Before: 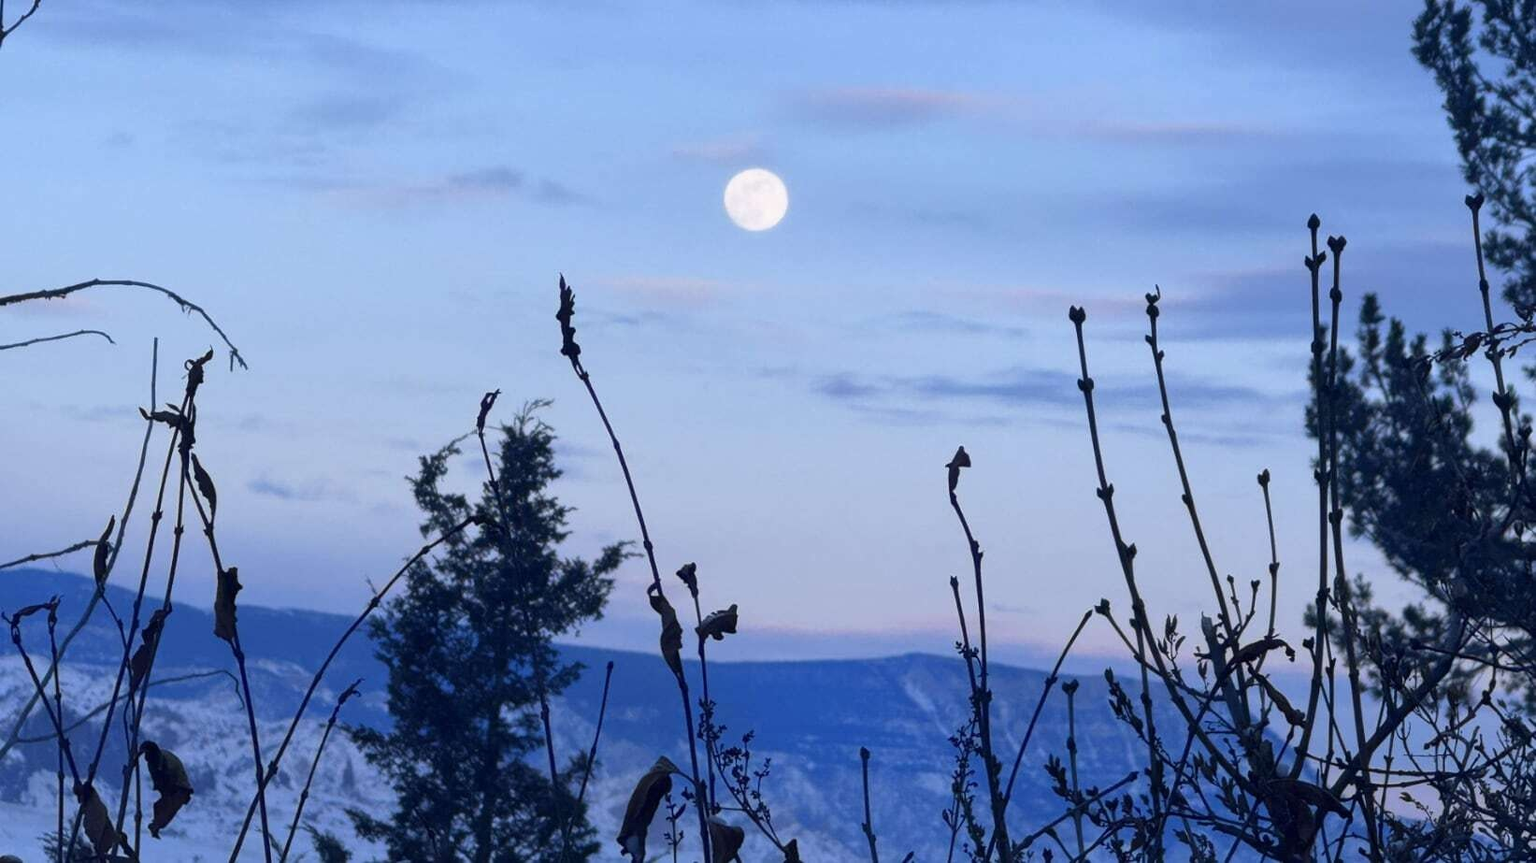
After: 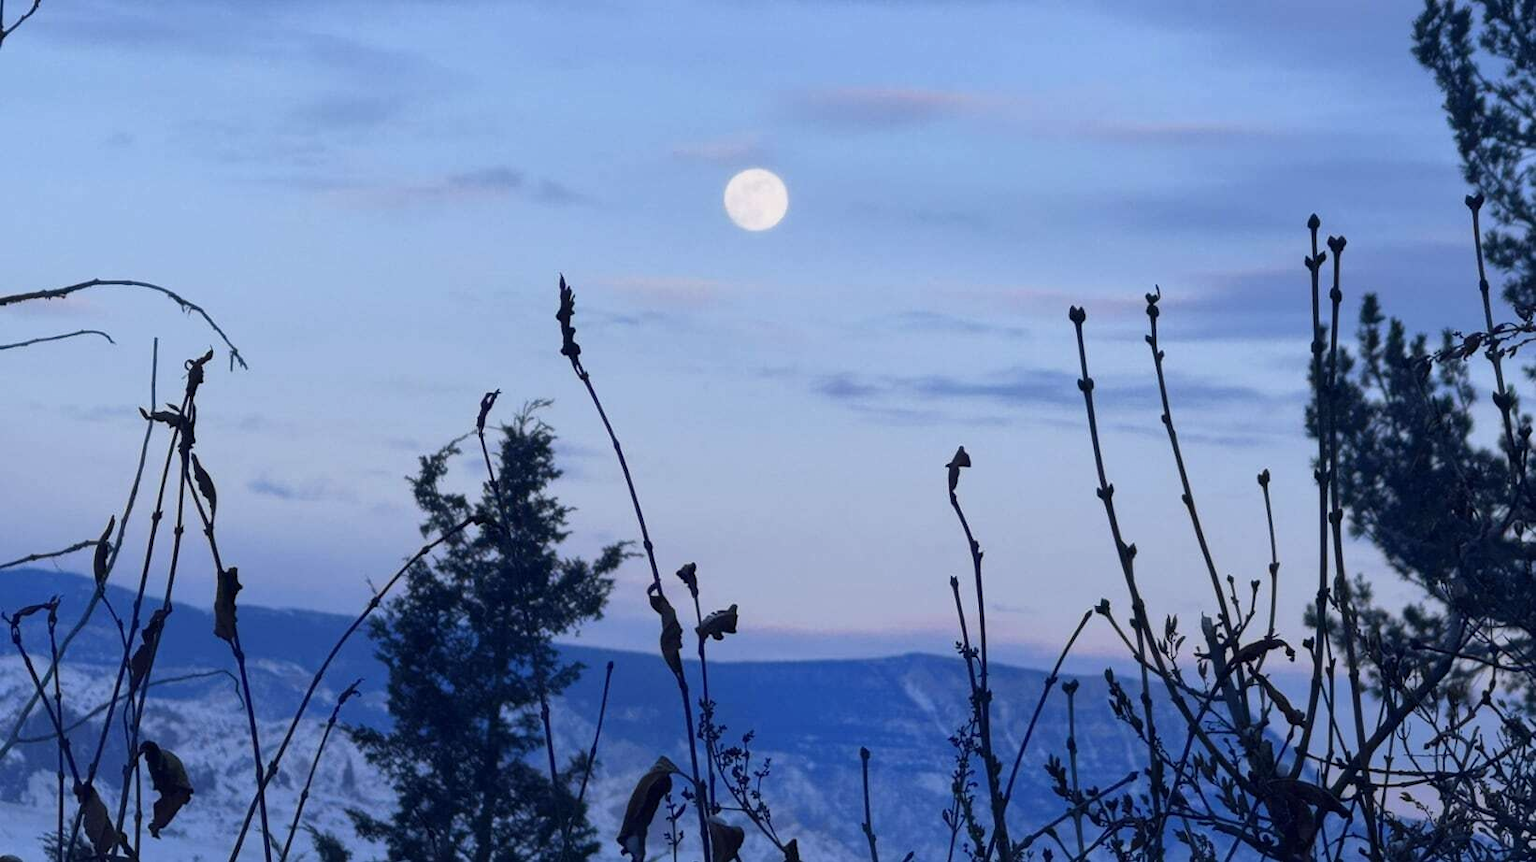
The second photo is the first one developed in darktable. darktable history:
exposure: exposure -0.145 EV, compensate exposure bias true, compensate highlight preservation false
